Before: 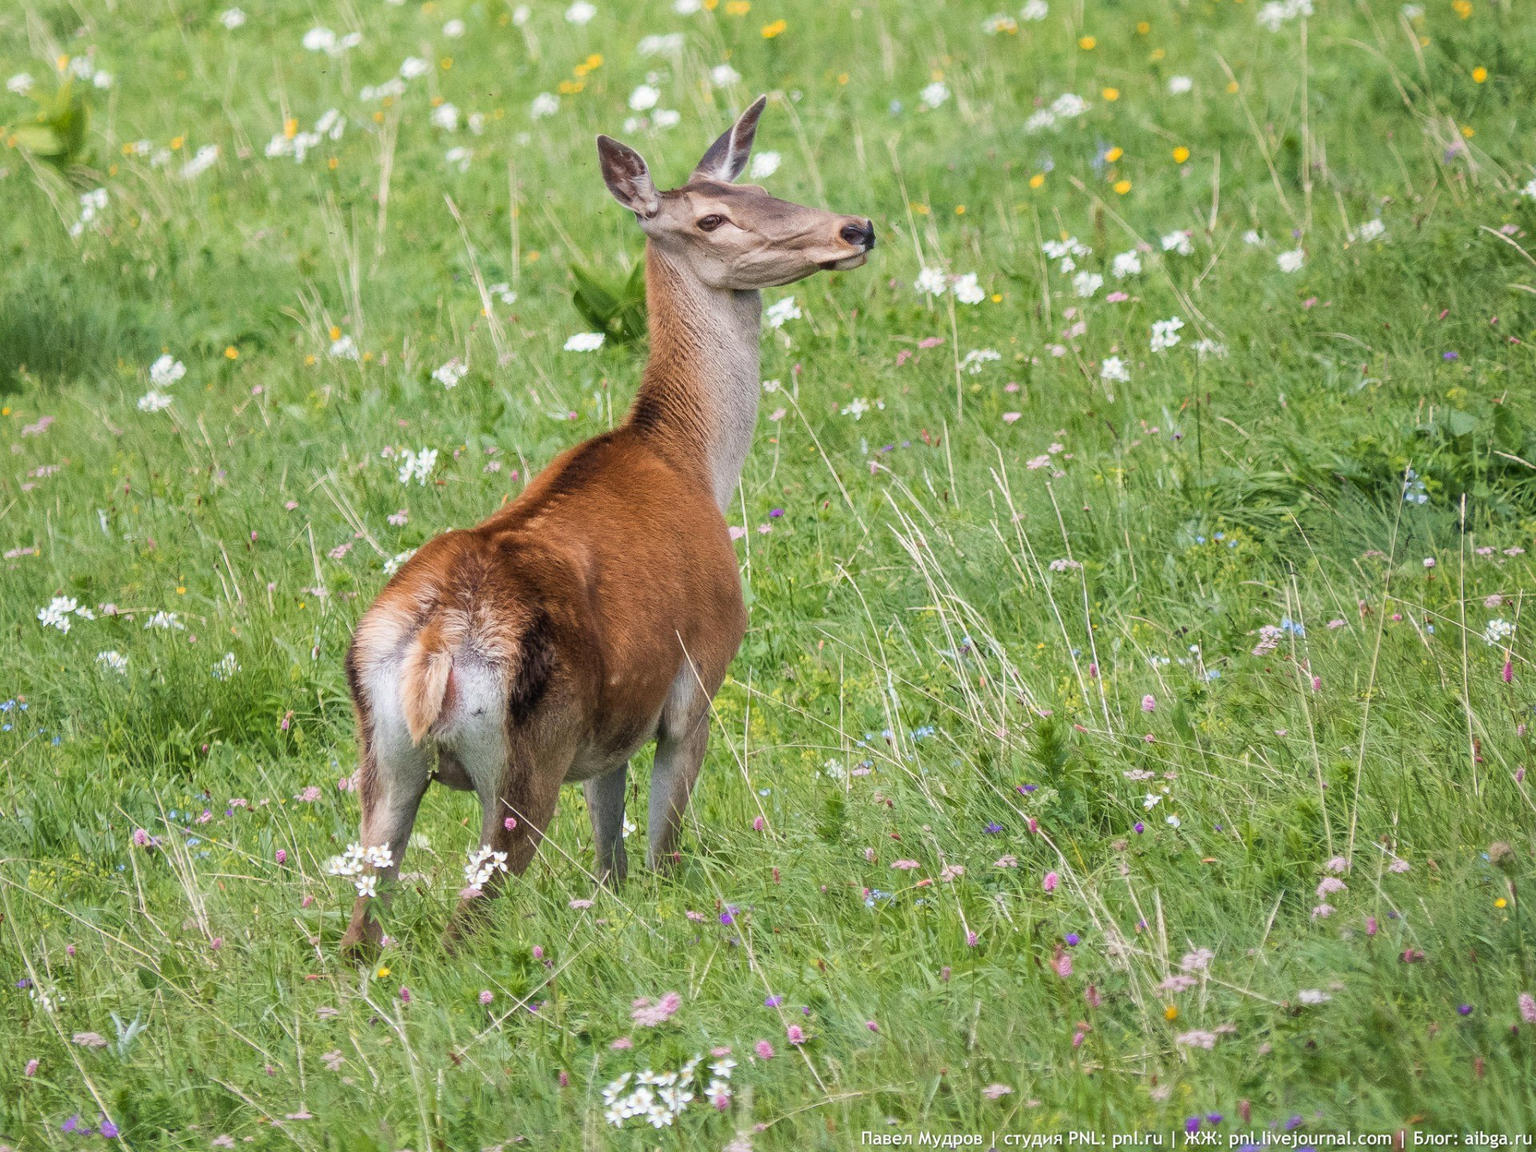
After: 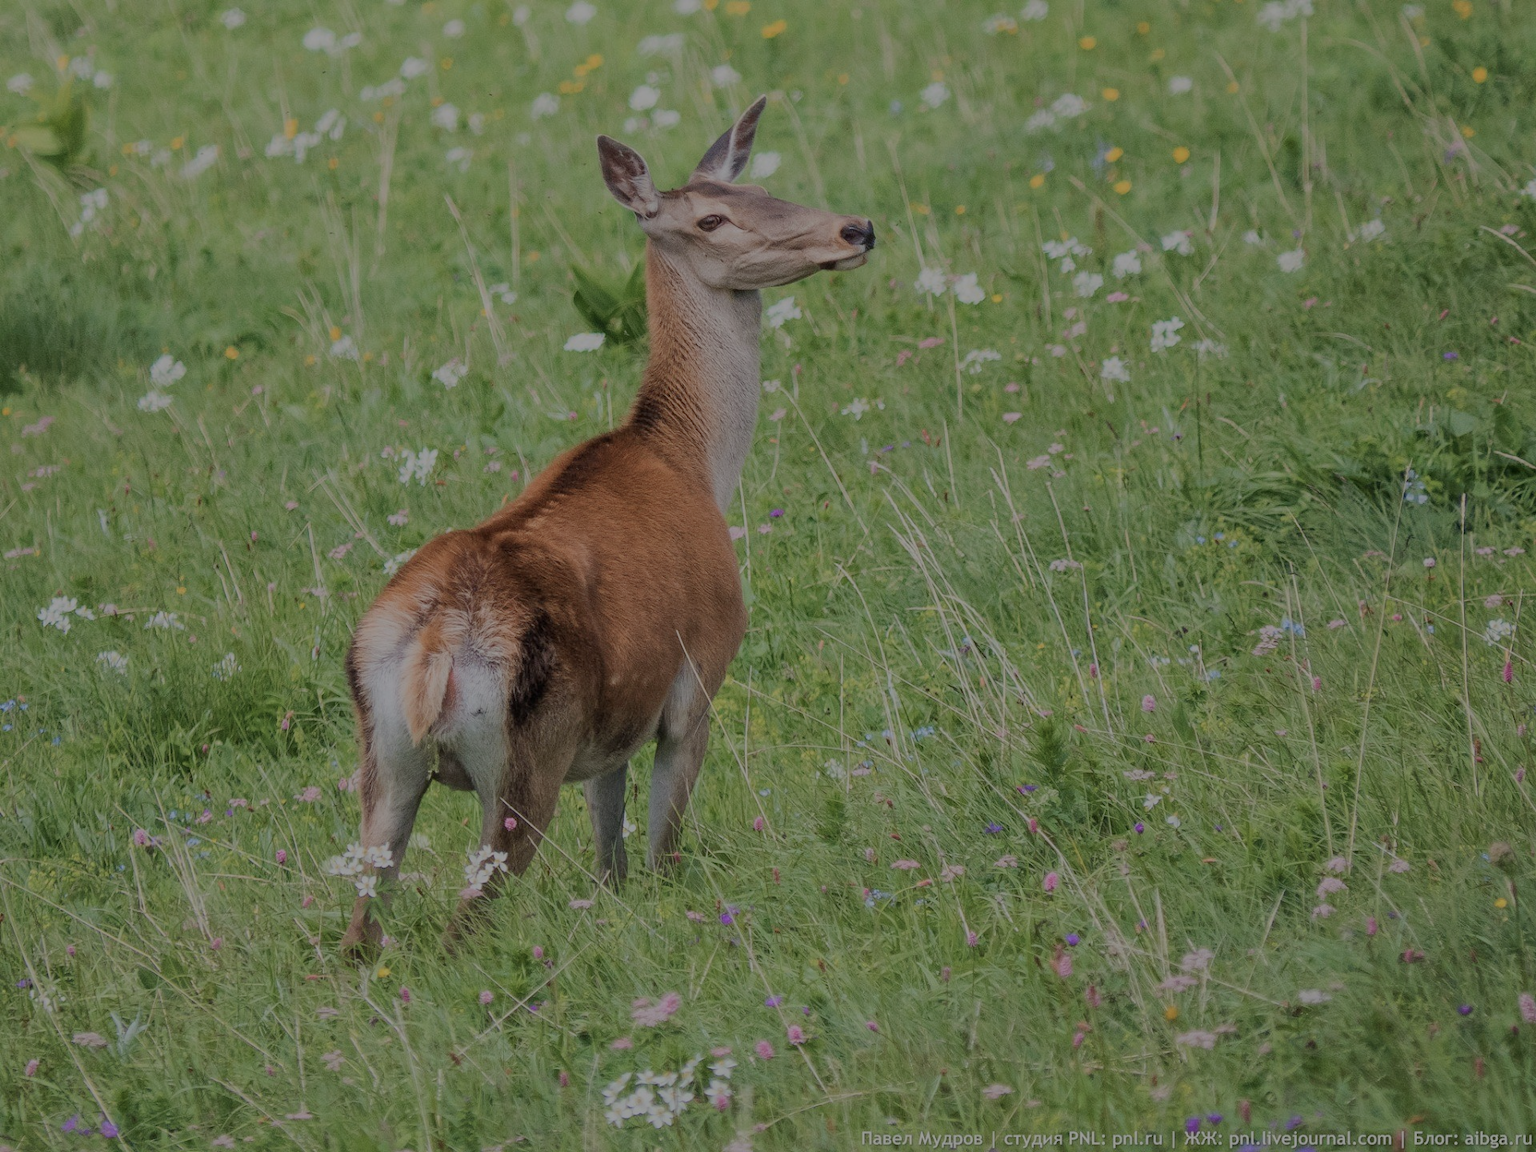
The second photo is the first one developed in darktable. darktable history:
exposure: black level correction 0.001, exposure 1.129 EV, compensate exposure bias true, compensate highlight preservation false
color balance rgb: perceptual brilliance grading › global brilliance -48.39%
